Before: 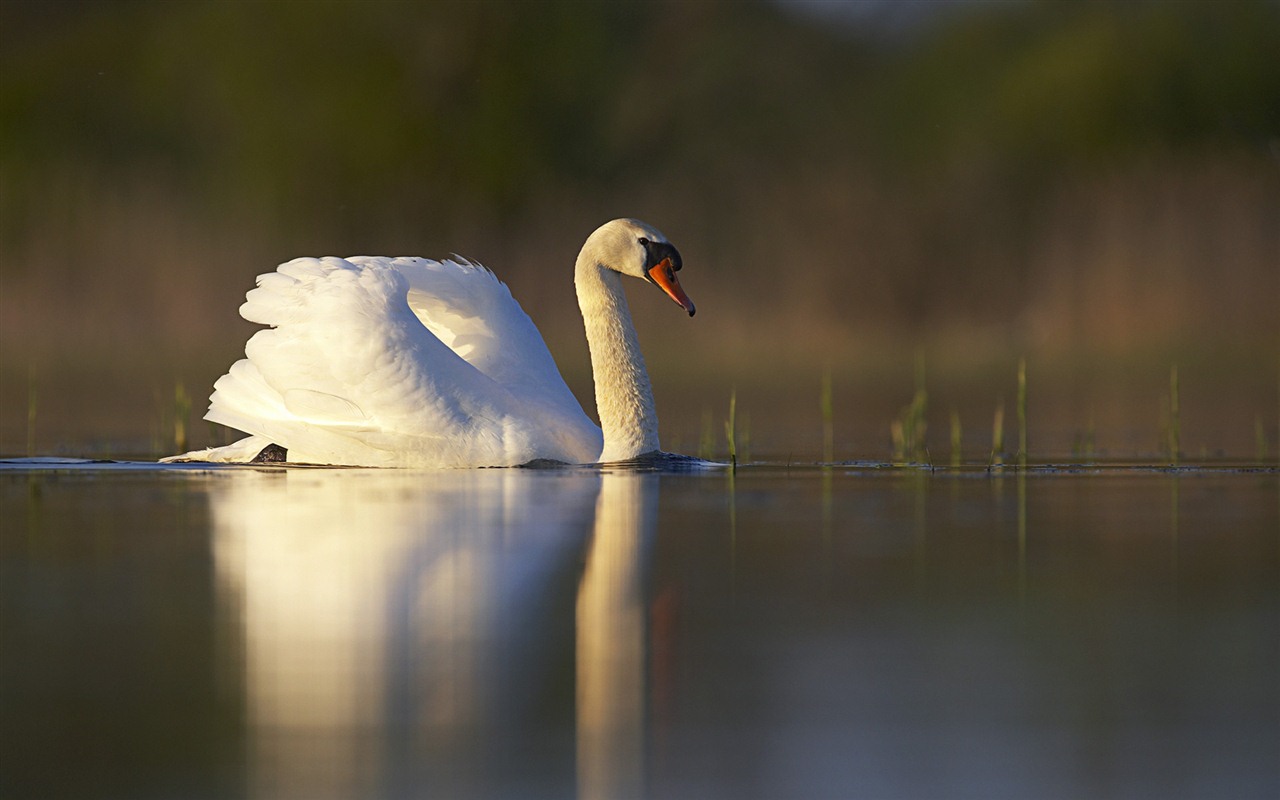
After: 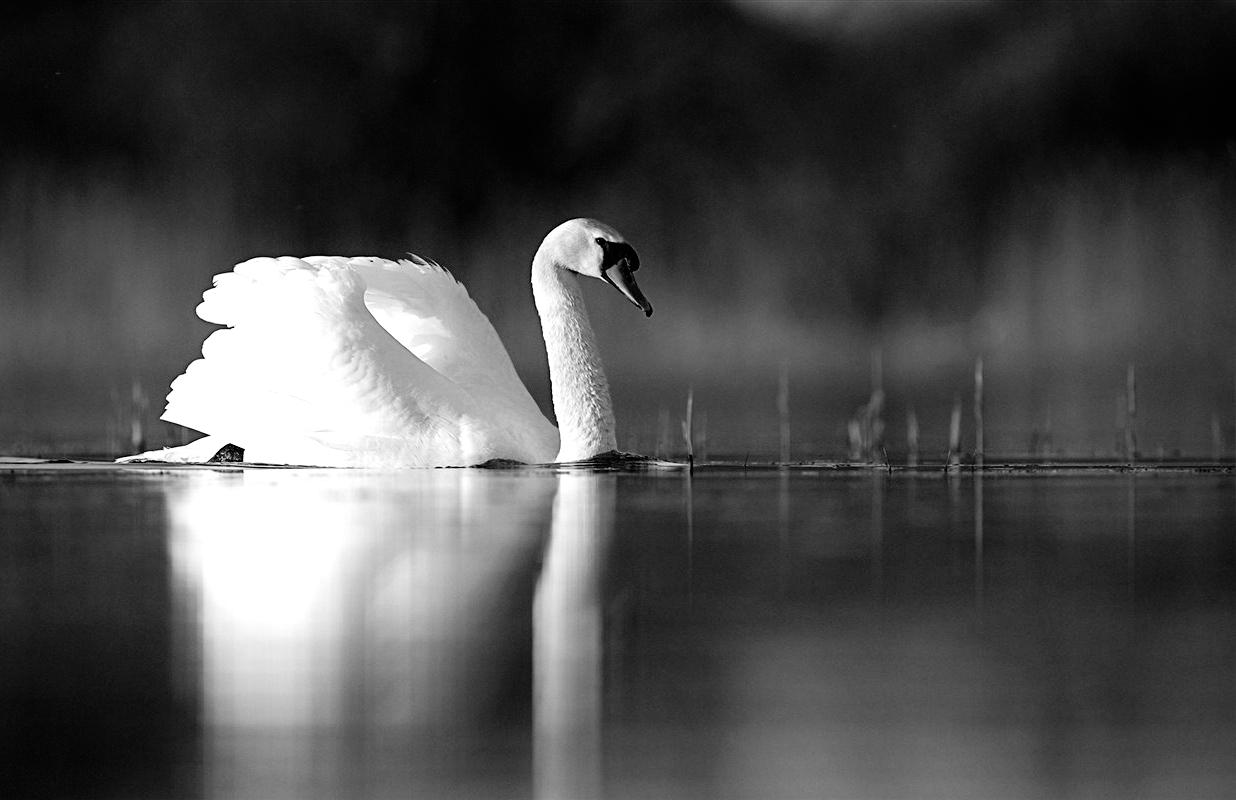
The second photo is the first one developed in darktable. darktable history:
exposure: exposure 0.566 EV, compensate exposure bias true, compensate highlight preservation false
crop and rotate: left 3.386%
filmic rgb: black relative exposure -3.59 EV, white relative exposure 2.26 EV, hardness 3.41, add noise in highlights 0.001, color science v3 (2019), use custom middle-gray values true, contrast in highlights soft
contrast brightness saturation: contrast 0.027, brightness 0.065, saturation 0.13
color calibration: output gray [0.22, 0.42, 0.37, 0], illuminant same as pipeline (D50), adaptation none (bypass), x 0.333, y 0.334, temperature 5006.89 K
